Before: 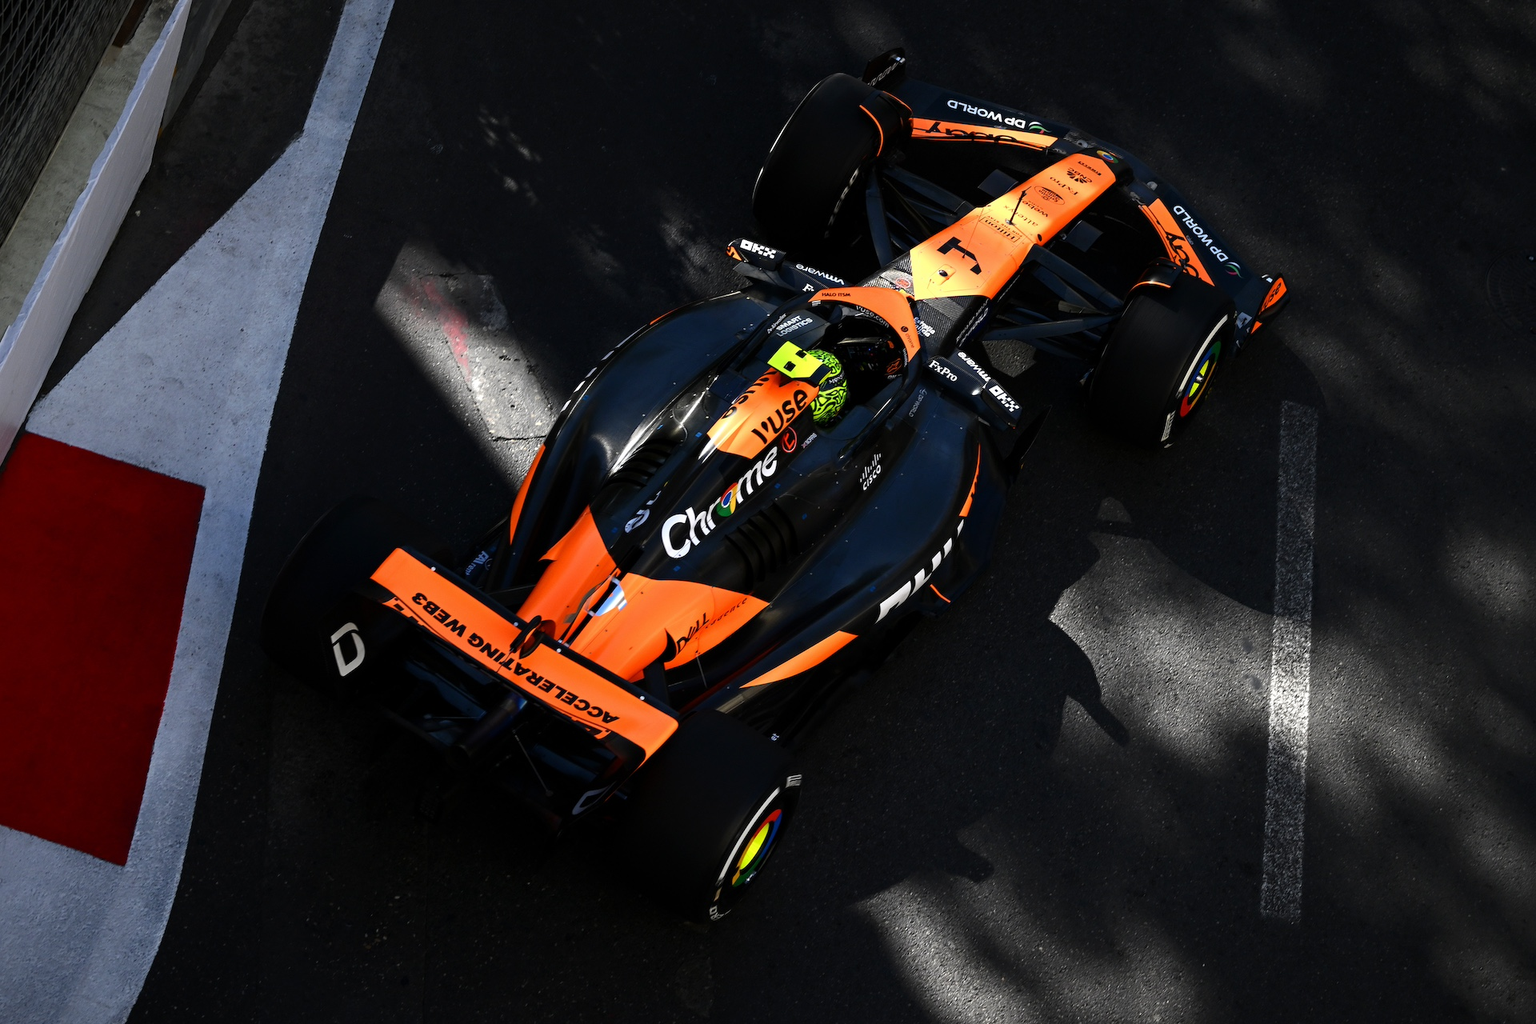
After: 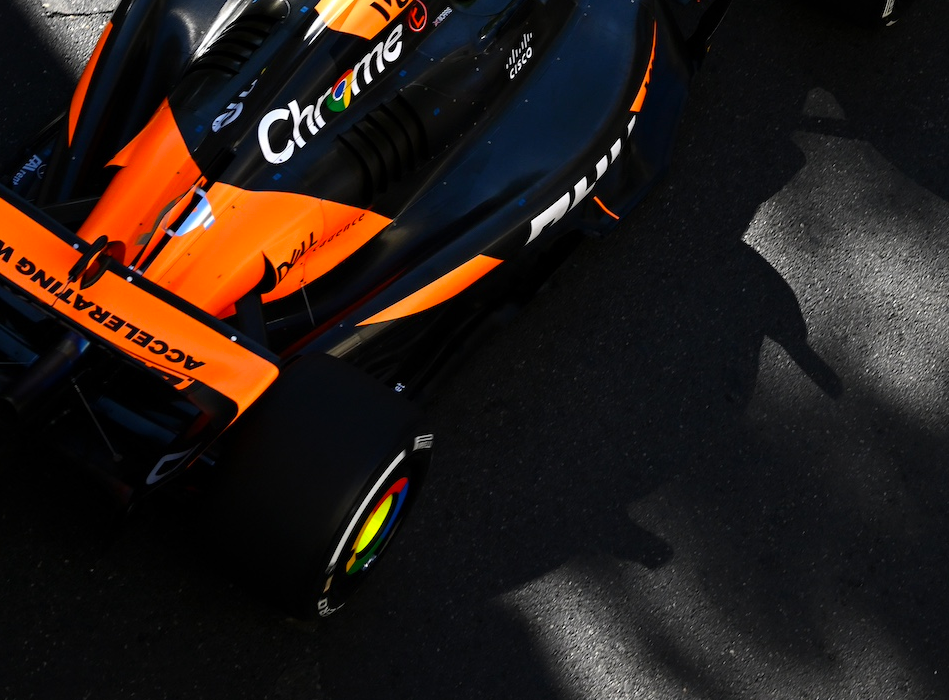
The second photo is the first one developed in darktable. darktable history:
color balance: output saturation 110%
crop: left 29.672%, top 41.786%, right 20.851%, bottom 3.487%
